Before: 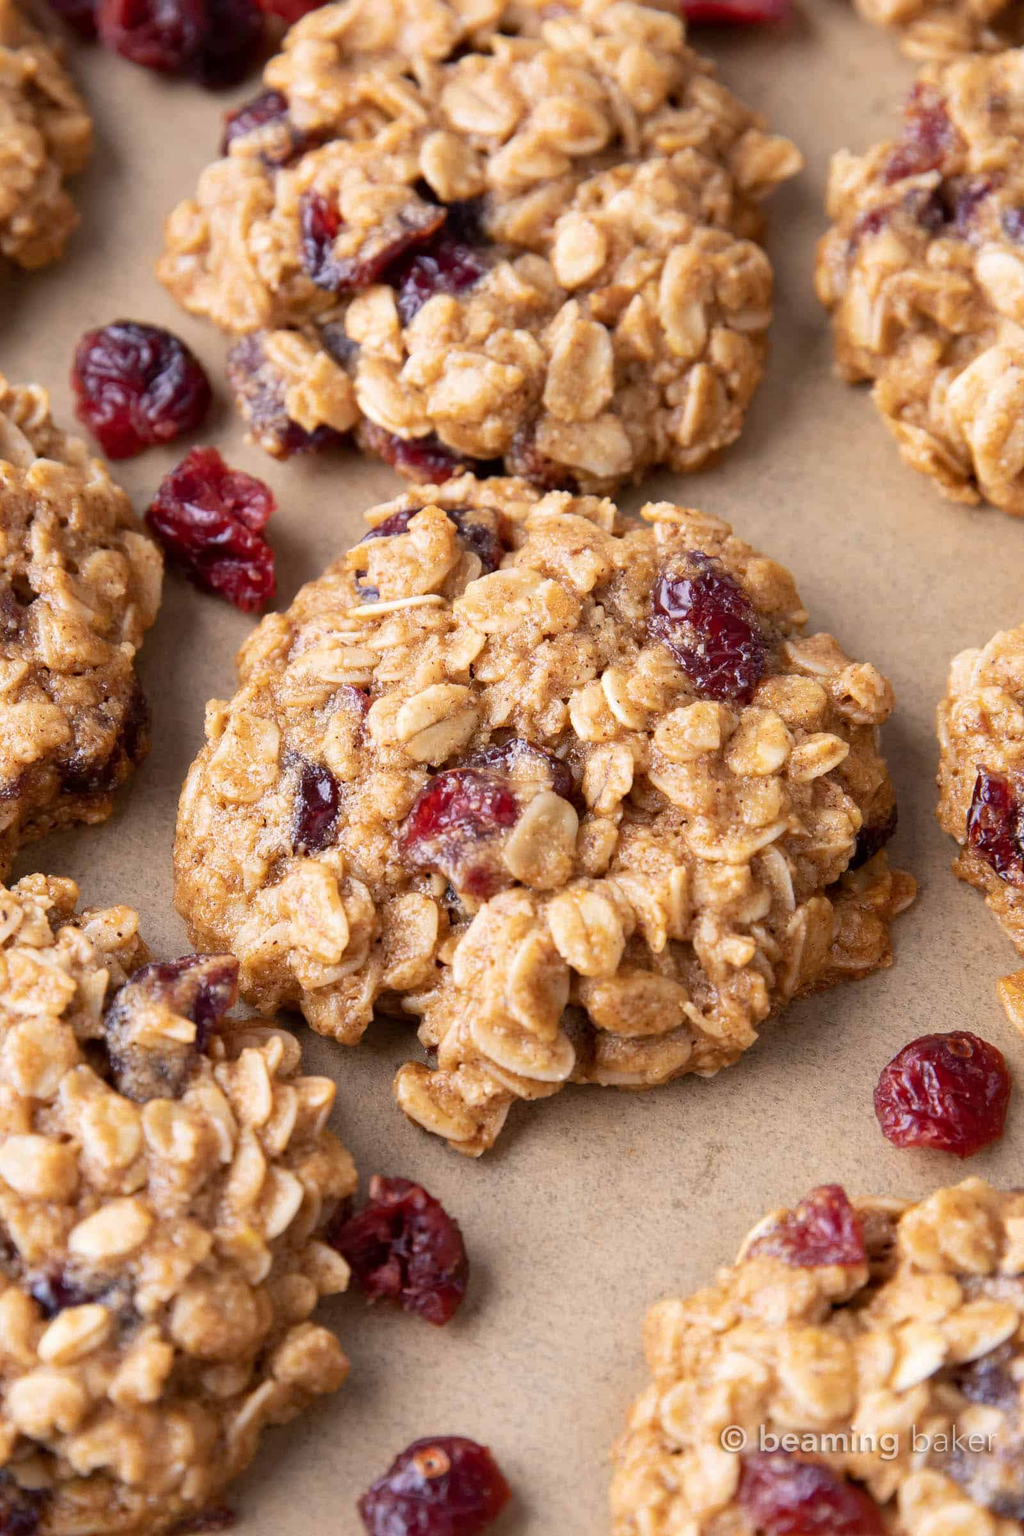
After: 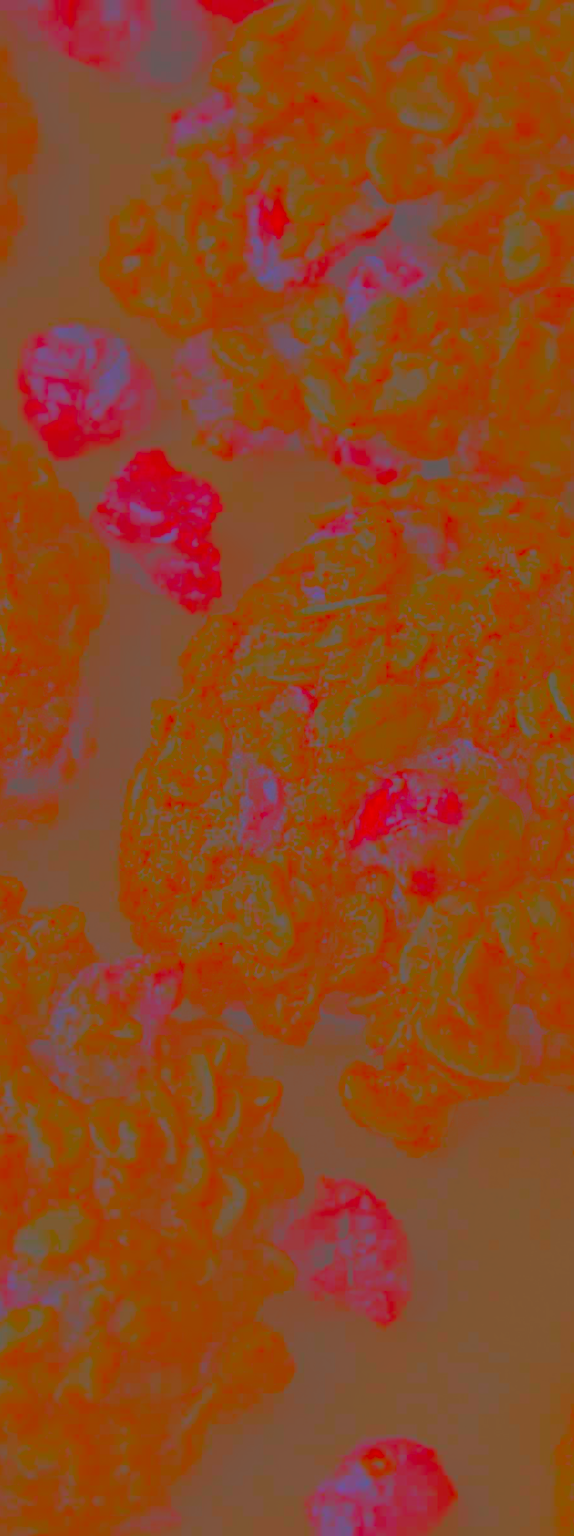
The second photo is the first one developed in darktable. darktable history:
contrast brightness saturation: contrast -0.979, brightness -0.163, saturation 0.734
crop: left 5.342%, right 38.546%
tone equalizer: -8 EV 0.001 EV, -7 EV -0.002 EV, -6 EV 0.003 EV, -5 EV -0.024 EV, -4 EV -0.119 EV, -3 EV -0.194 EV, -2 EV 0.251 EV, -1 EV 0.708 EV, +0 EV 0.511 EV, edges refinement/feathering 500, mask exposure compensation -1.26 EV, preserve details no
